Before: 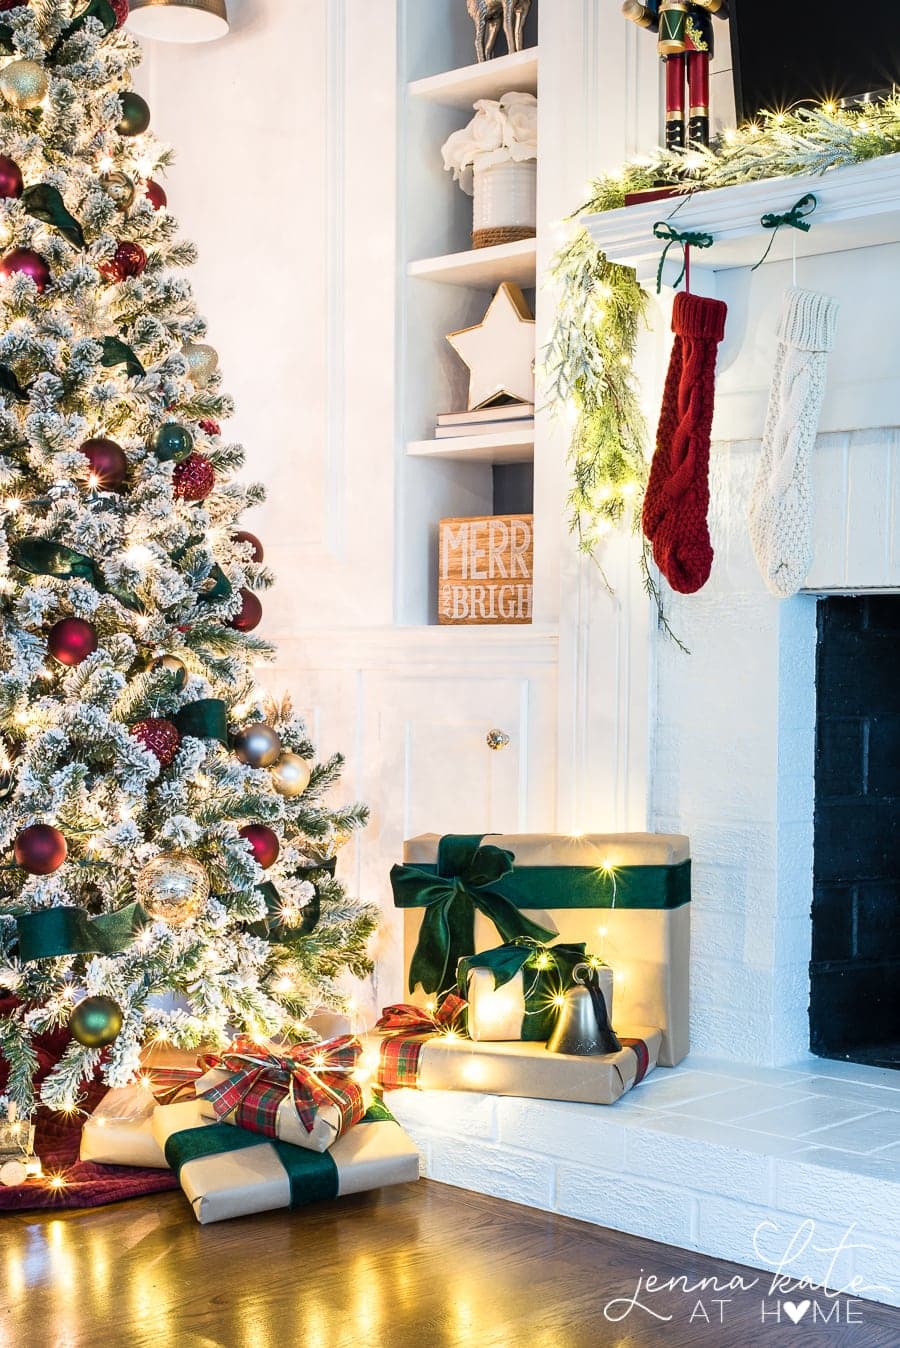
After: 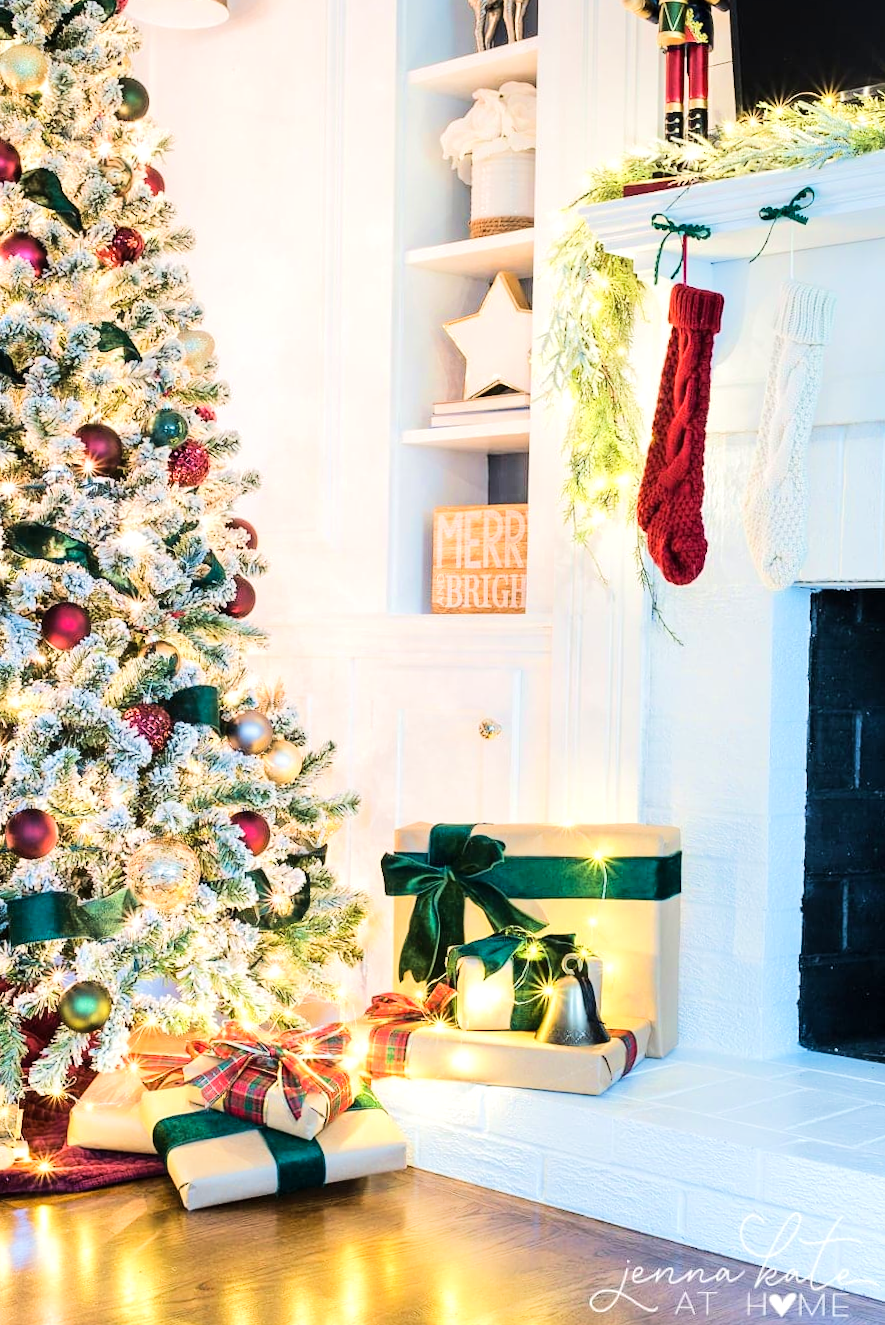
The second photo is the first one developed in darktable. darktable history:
crop and rotate: angle -0.646°
tone equalizer: -7 EV 0.141 EV, -6 EV 0.594 EV, -5 EV 1.15 EV, -4 EV 1.3 EV, -3 EV 1.12 EV, -2 EV 0.6 EV, -1 EV 0.155 EV, edges refinement/feathering 500, mask exposure compensation -1.57 EV, preserve details no
velvia: on, module defaults
